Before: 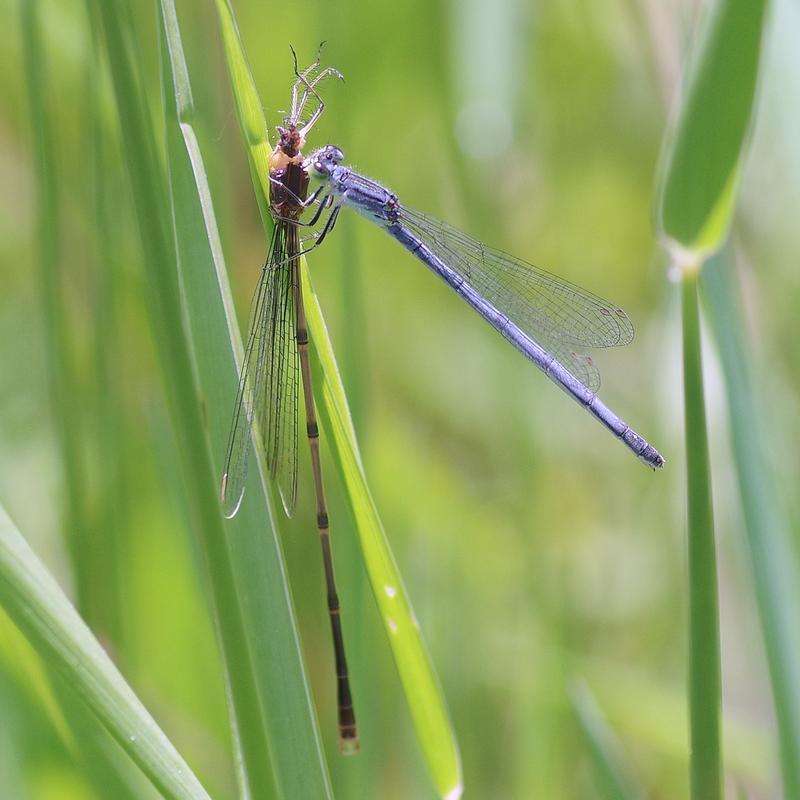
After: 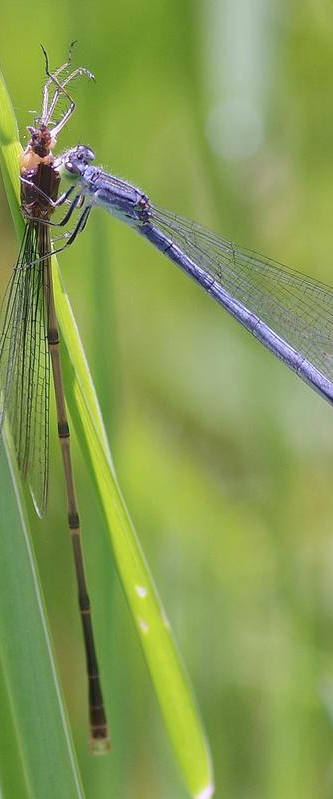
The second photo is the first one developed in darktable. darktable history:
crop: left 31.229%, right 27.105%
shadows and highlights: soften with gaussian
